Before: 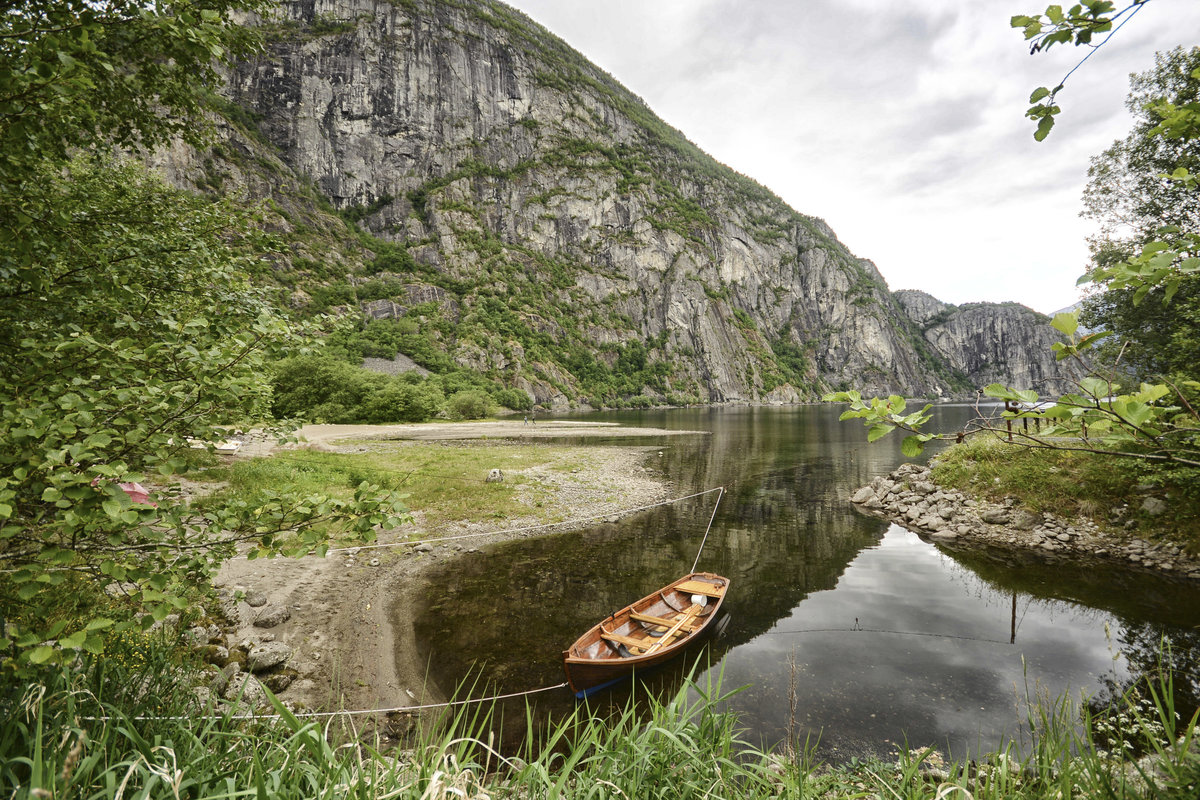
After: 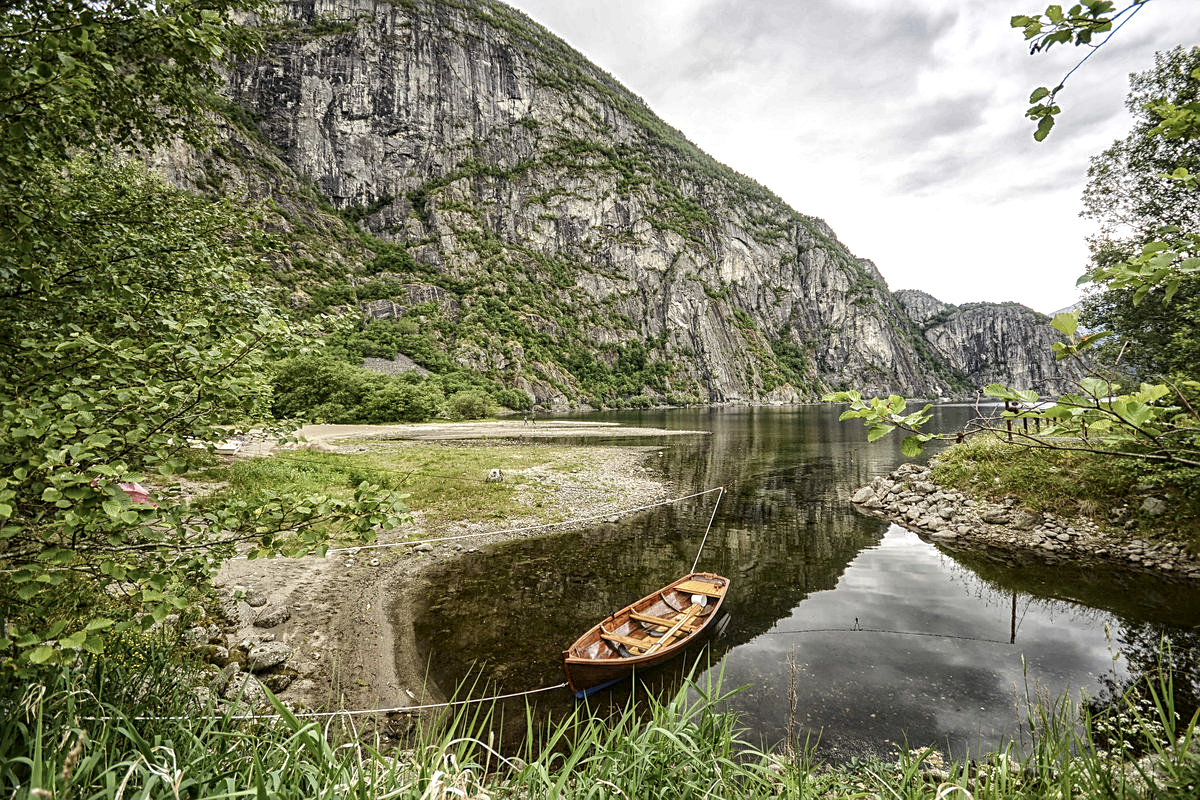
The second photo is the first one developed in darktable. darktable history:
sharpen: on, module defaults
local contrast: highlights 62%, detail 143%, midtone range 0.433
